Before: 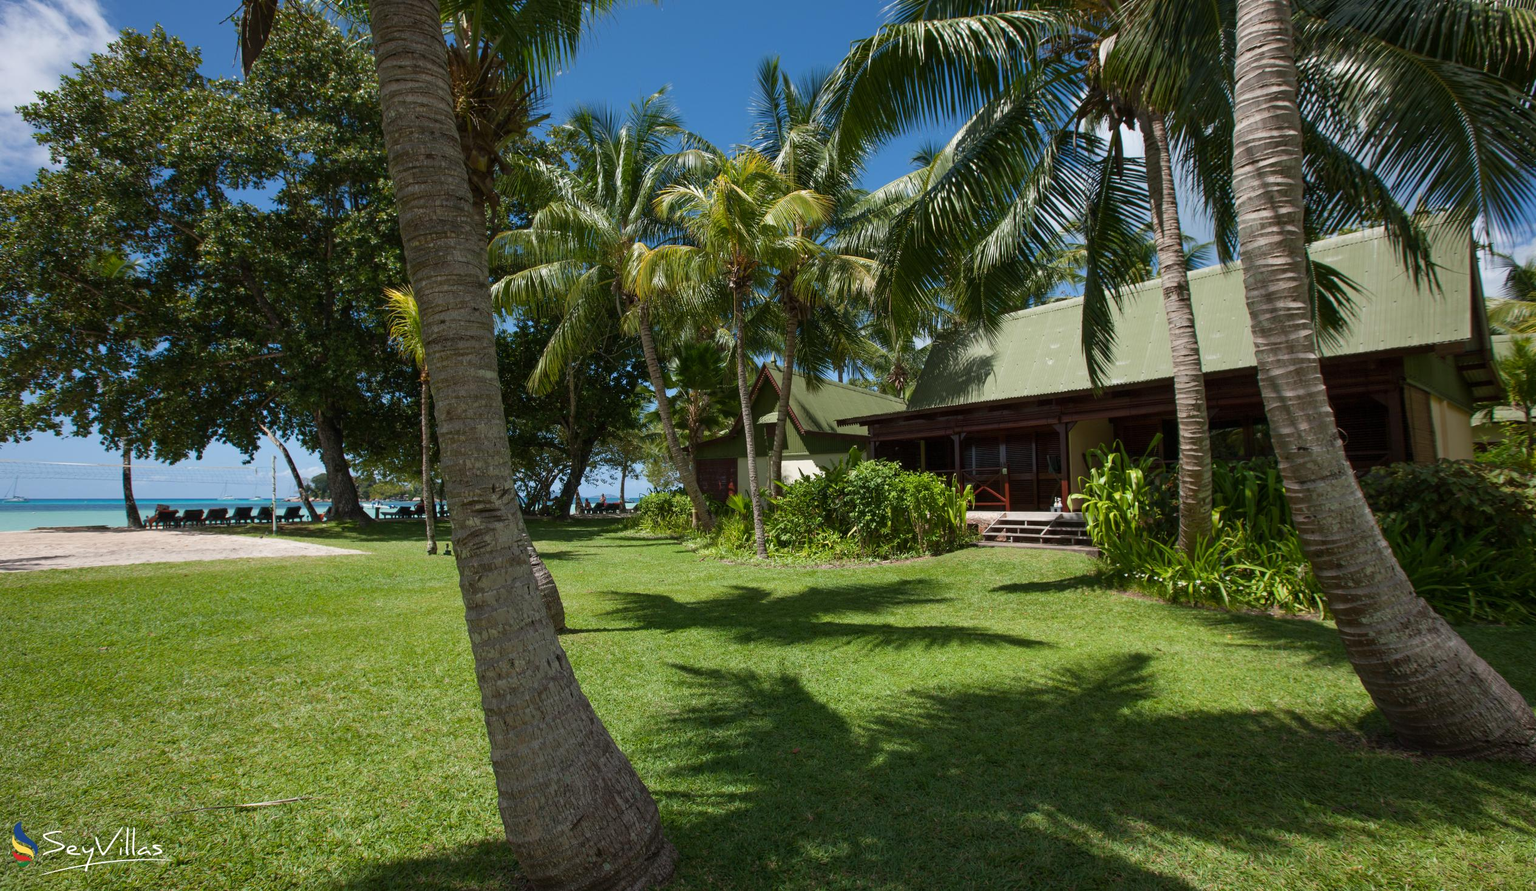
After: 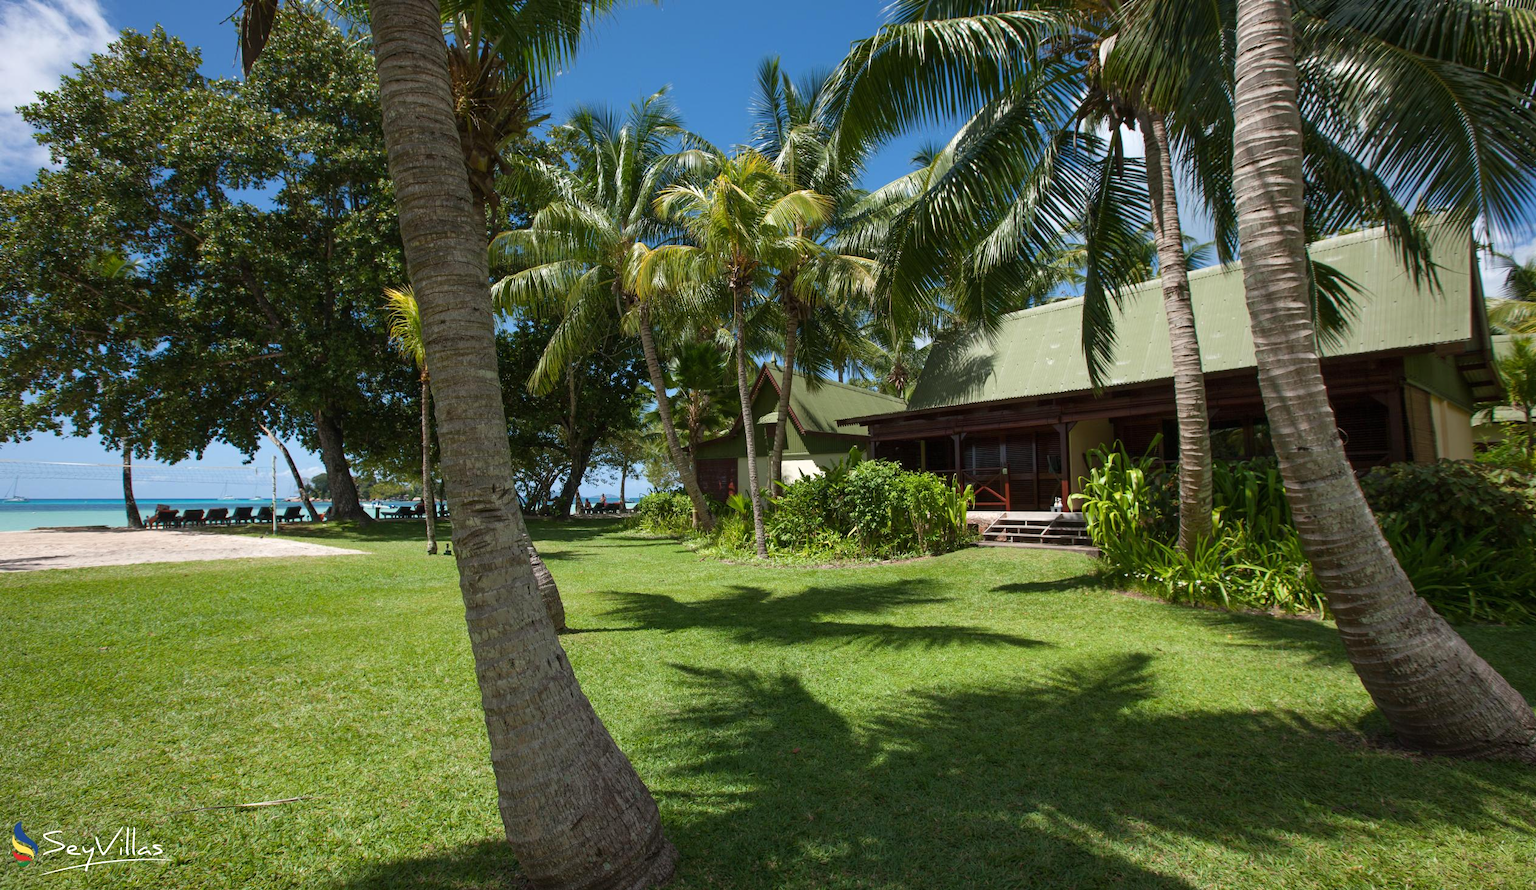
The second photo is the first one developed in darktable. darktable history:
tone equalizer: on, module defaults
exposure: black level correction 0, exposure 0.199 EV, compensate highlight preservation false
